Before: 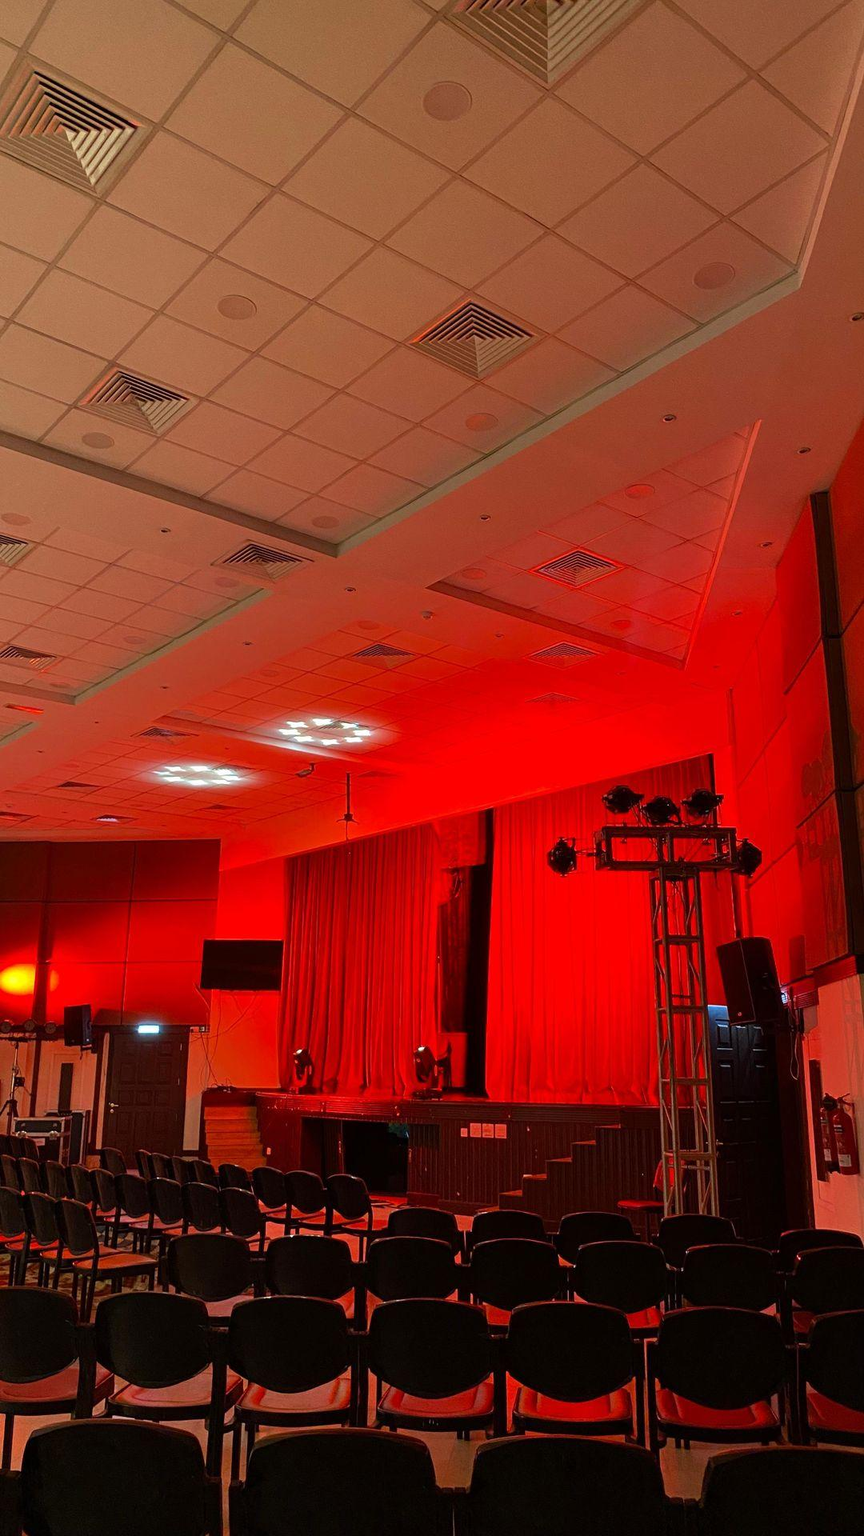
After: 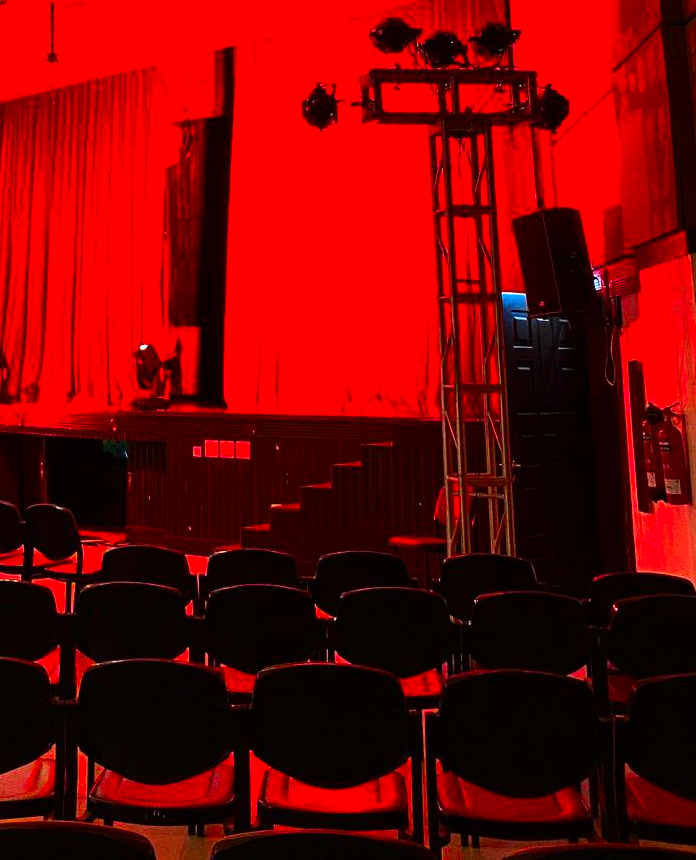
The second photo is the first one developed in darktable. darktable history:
contrast brightness saturation: saturation 0.5
tone equalizer: -8 EV -0.75 EV, -7 EV -0.7 EV, -6 EV -0.6 EV, -5 EV -0.4 EV, -3 EV 0.4 EV, -2 EV 0.6 EV, -1 EV 0.7 EV, +0 EV 0.75 EV, edges refinement/feathering 500, mask exposure compensation -1.57 EV, preserve details no
crop and rotate: left 35.509%, top 50.238%, bottom 4.934%
